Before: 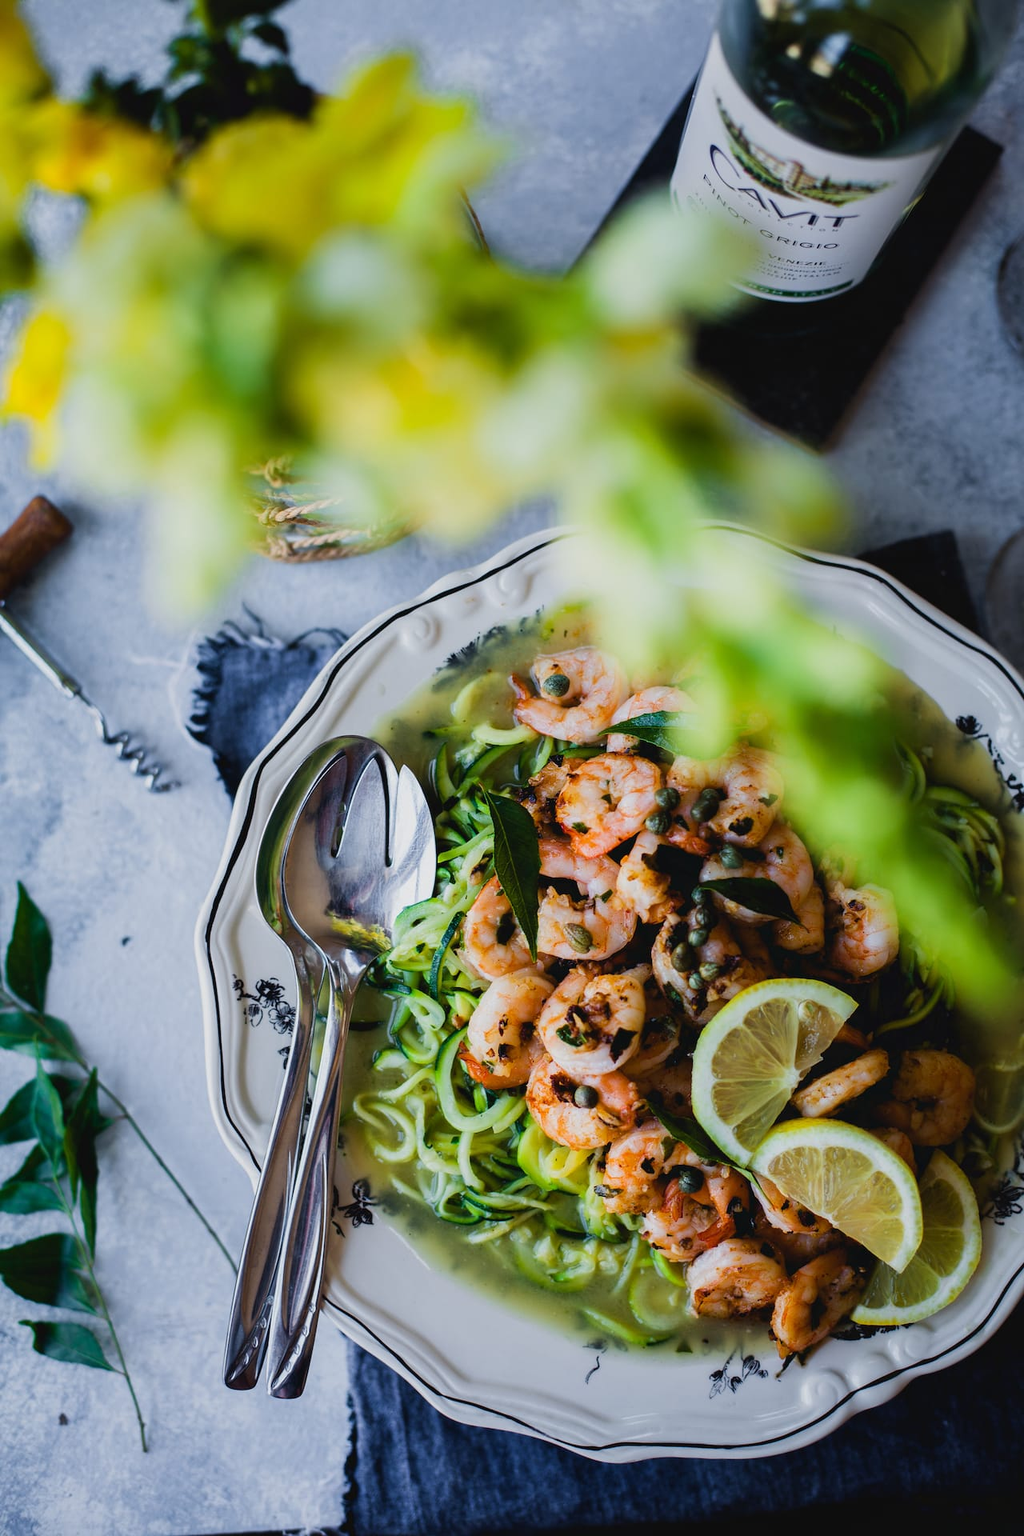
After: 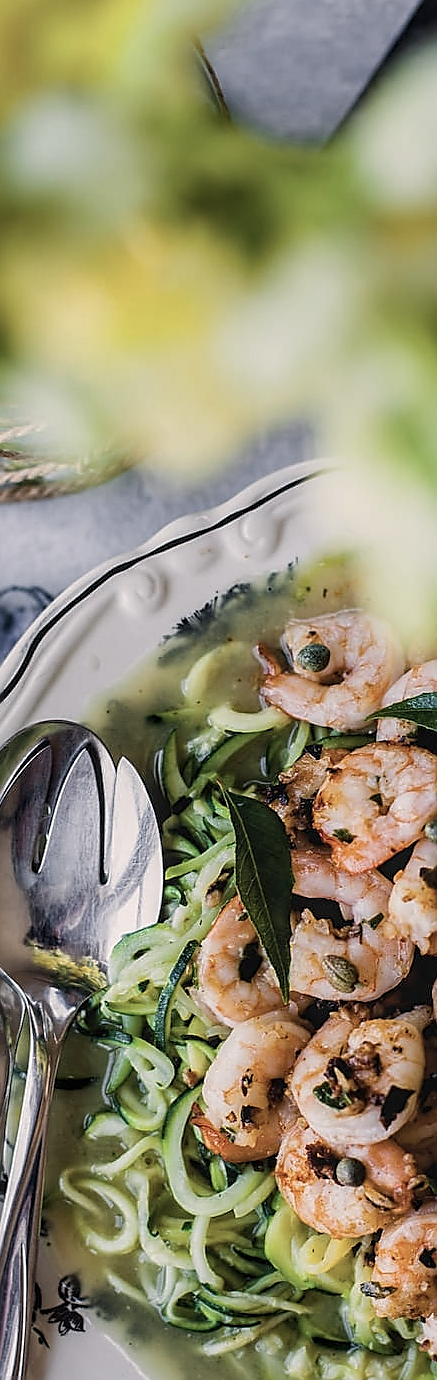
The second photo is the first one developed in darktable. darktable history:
sharpen: radius 1.407, amount 1.253, threshold 0.83
crop and rotate: left 29.856%, top 10.401%, right 35.944%, bottom 17.711%
local contrast: on, module defaults
color correction: highlights a* 5.51, highlights b* 5.22, saturation 0.631
